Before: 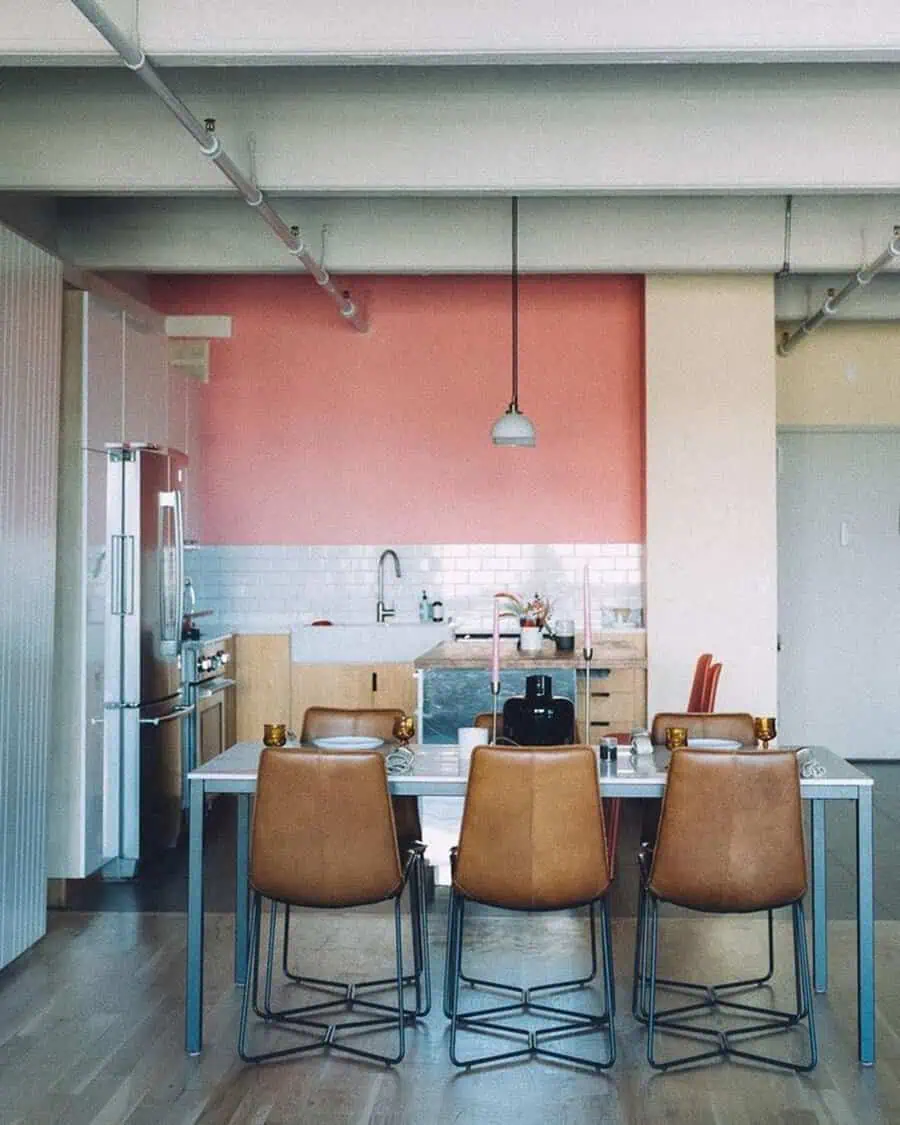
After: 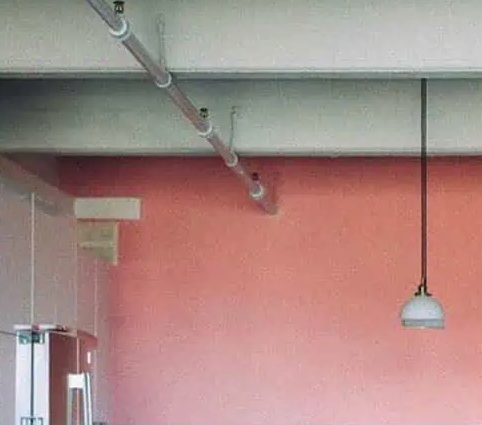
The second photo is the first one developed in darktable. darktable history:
shadows and highlights: radius 333.64, shadows 63.36, highlights 4.08, compress 87.35%, soften with gaussian
color balance rgb: perceptual saturation grading › global saturation 0.994%, global vibrance 20%
crop: left 10.123%, top 10.515%, right 36.248%, bottom 51.63%
